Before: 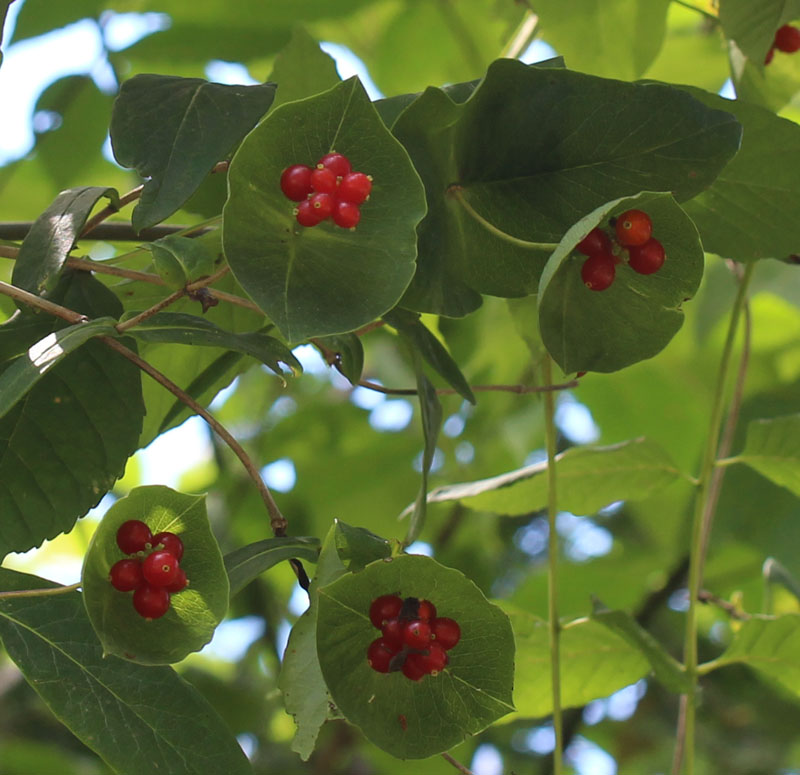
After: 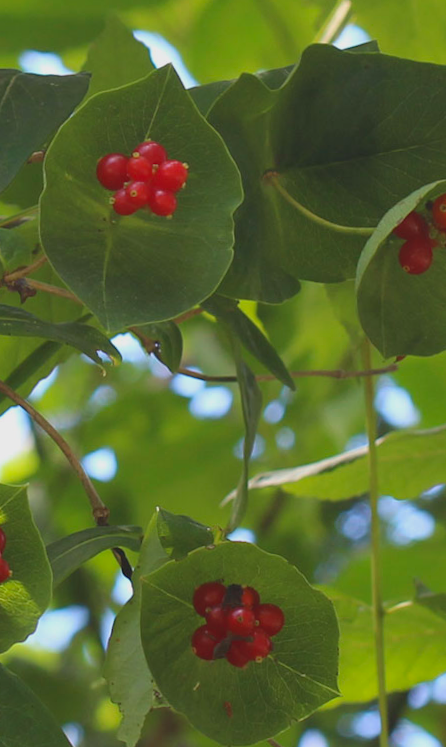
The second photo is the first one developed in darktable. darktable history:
rotate and perspective: rotation -1°, crop left 0.011, crop right 0.989, crop top 0.025, crop bottom 0.975
lowpass: radius 0.1, contrast 0.85, saturation 1.1, unbound 0
crop and rotate: left 22.516%, right 21.234%
